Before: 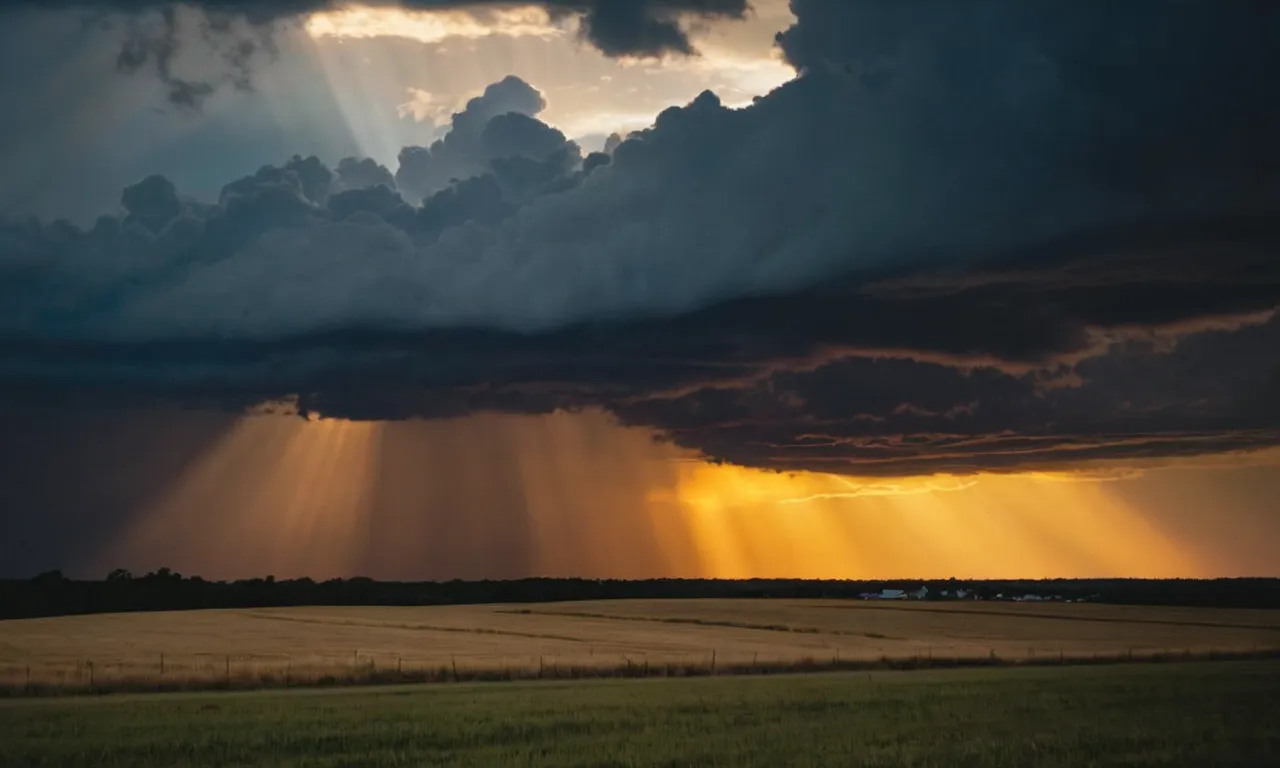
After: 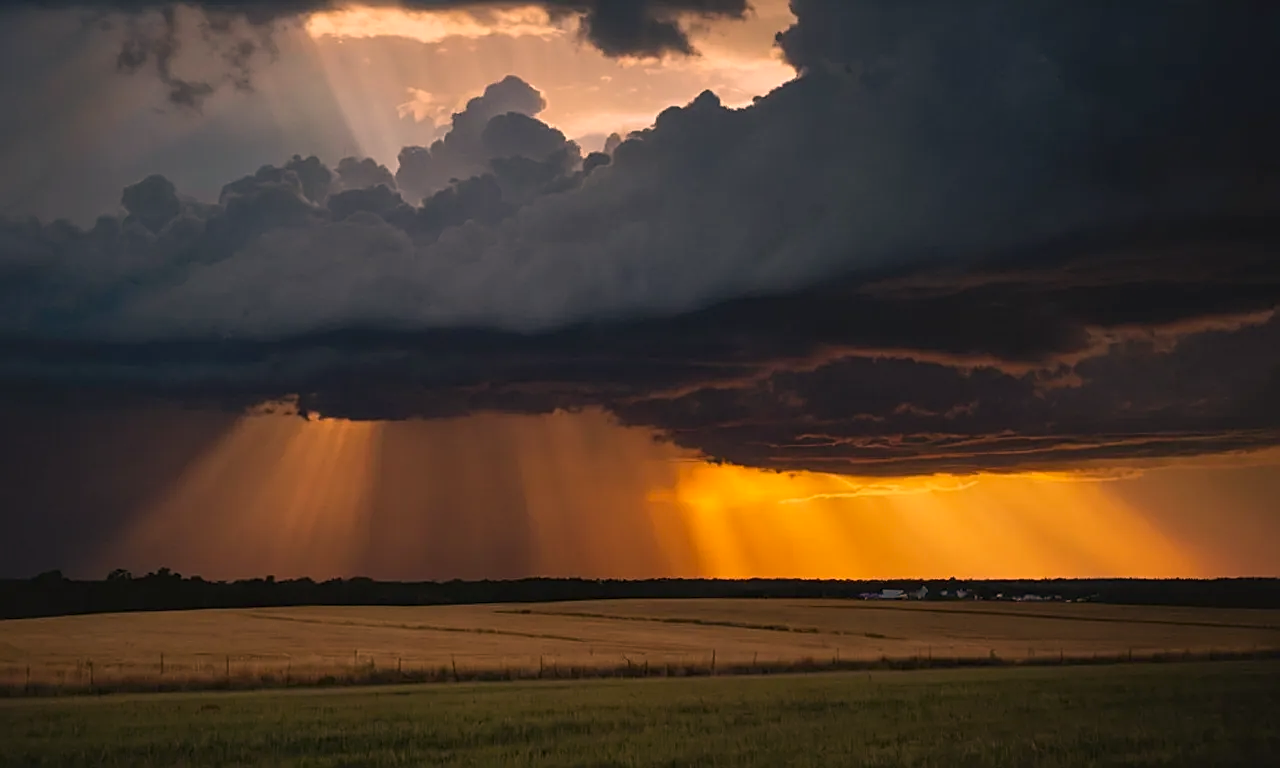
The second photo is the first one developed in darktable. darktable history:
color correction: highlights a* 20.54, highlights b* 19.31
exposure: exposure -0.174 EV, compensate exposure bias true, compensate highlight preservation false
sharpen: on, module defaults
